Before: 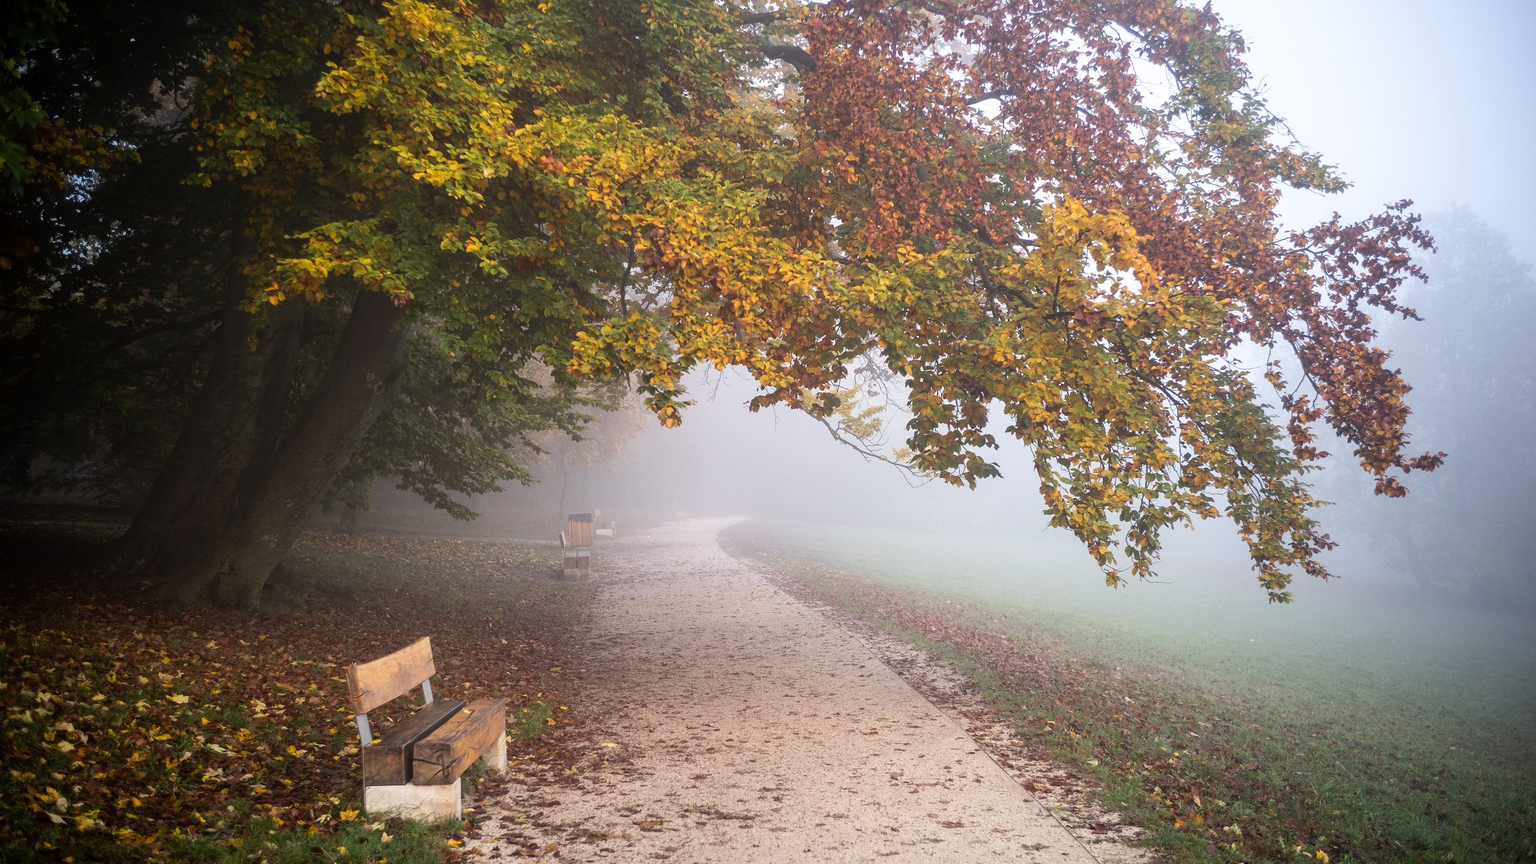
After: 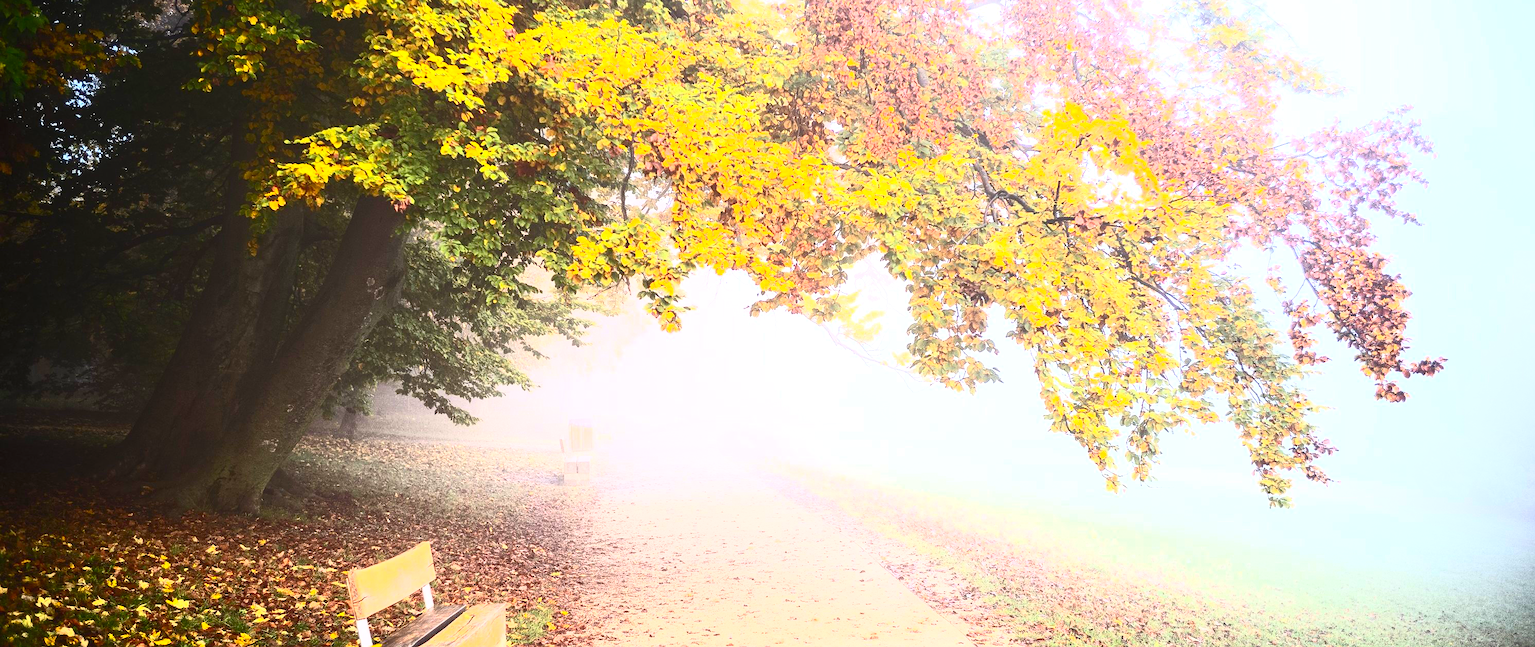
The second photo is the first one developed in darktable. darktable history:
contrast brightness saturation: contrast 0.829, brightness 0.584, saturation 0.603
crop: top 11.039%, bottom 13.952%
sharpen: amount 0.216
exposure: black level correction -0.001, exposure 0.91 EV, compensate highlight preservation false
